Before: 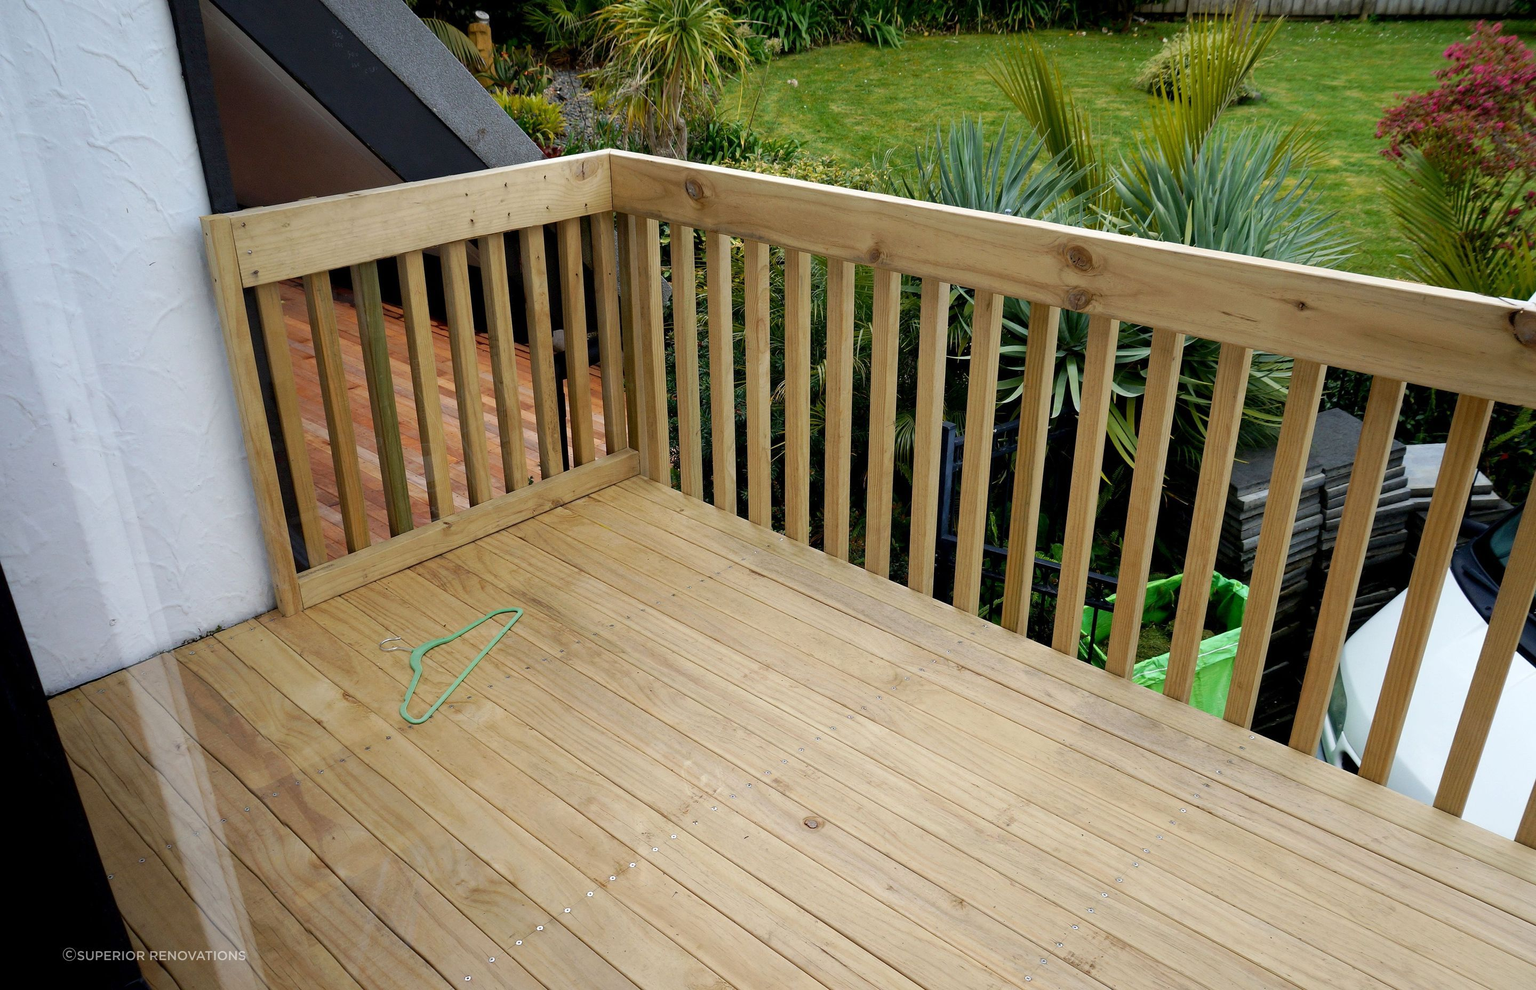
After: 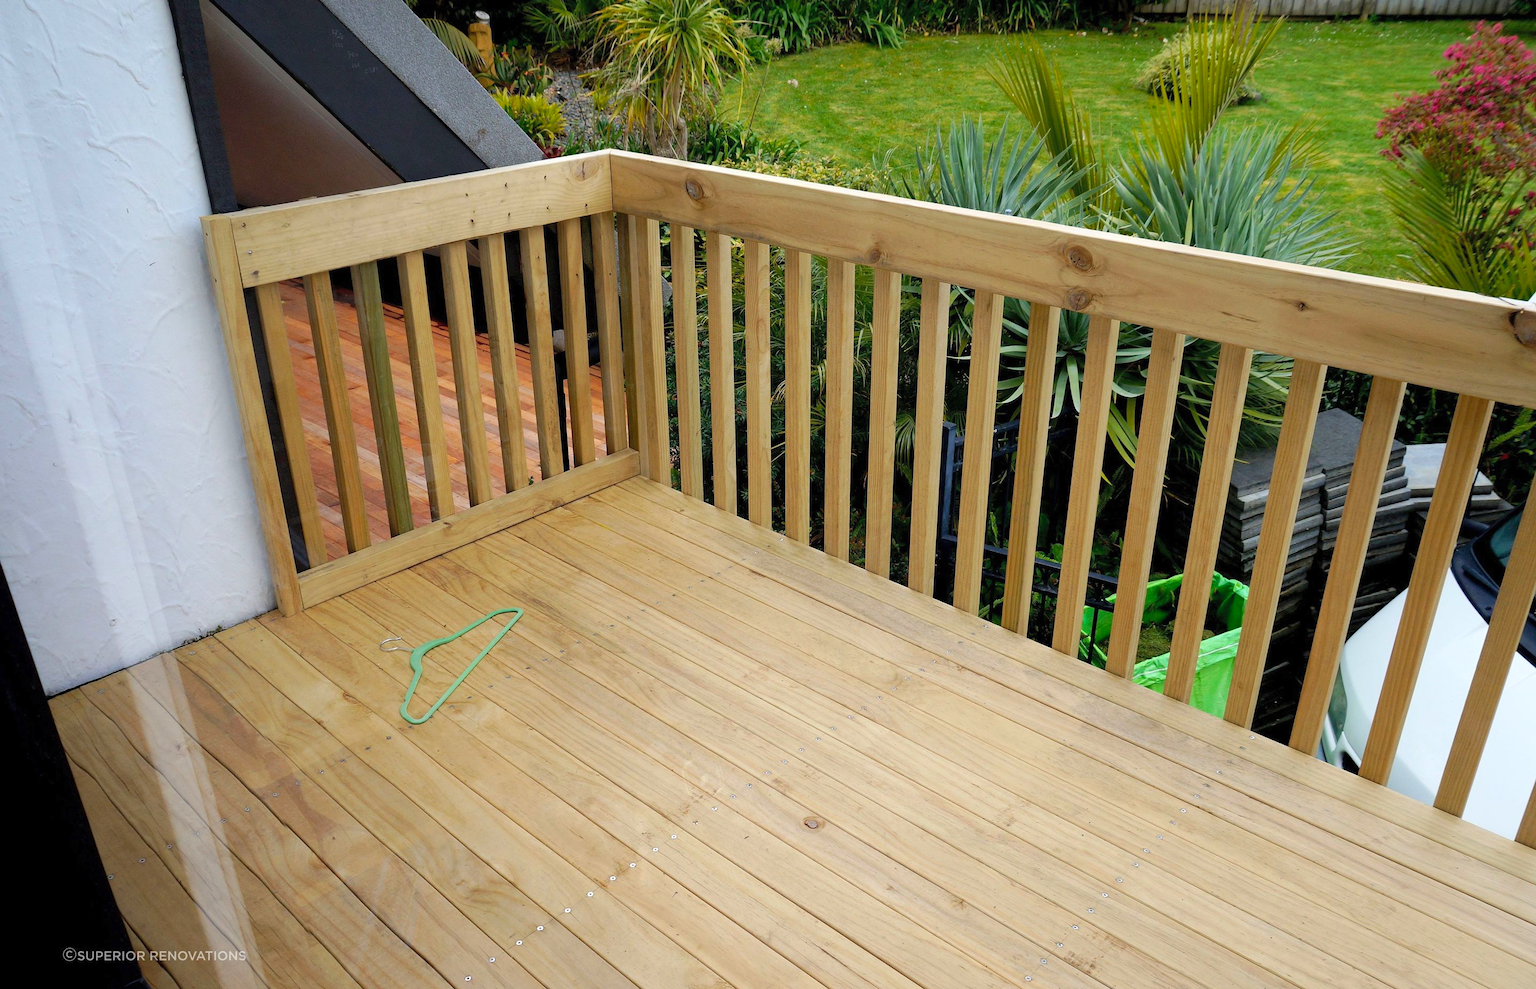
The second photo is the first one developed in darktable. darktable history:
contrast brightness saturation: brightness 0.09, saturation 0.19
